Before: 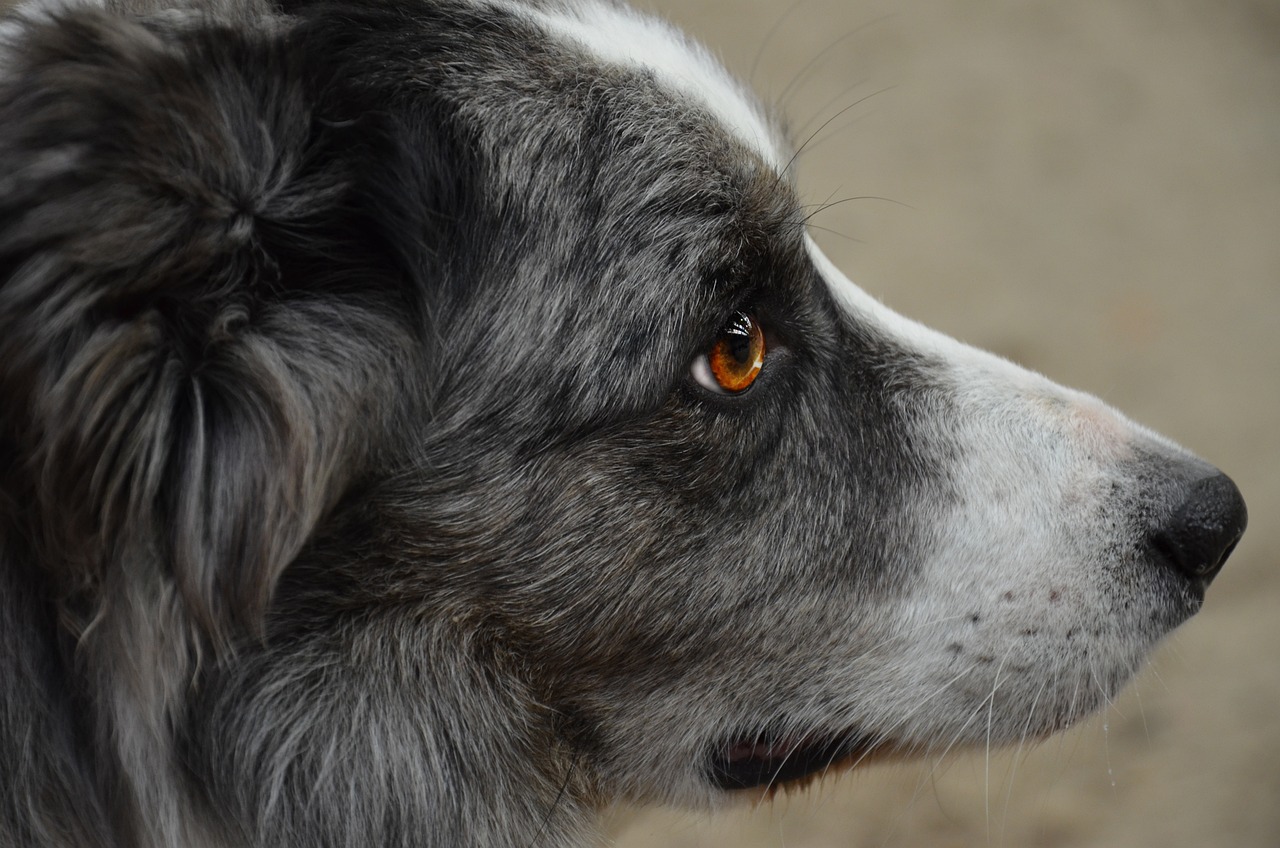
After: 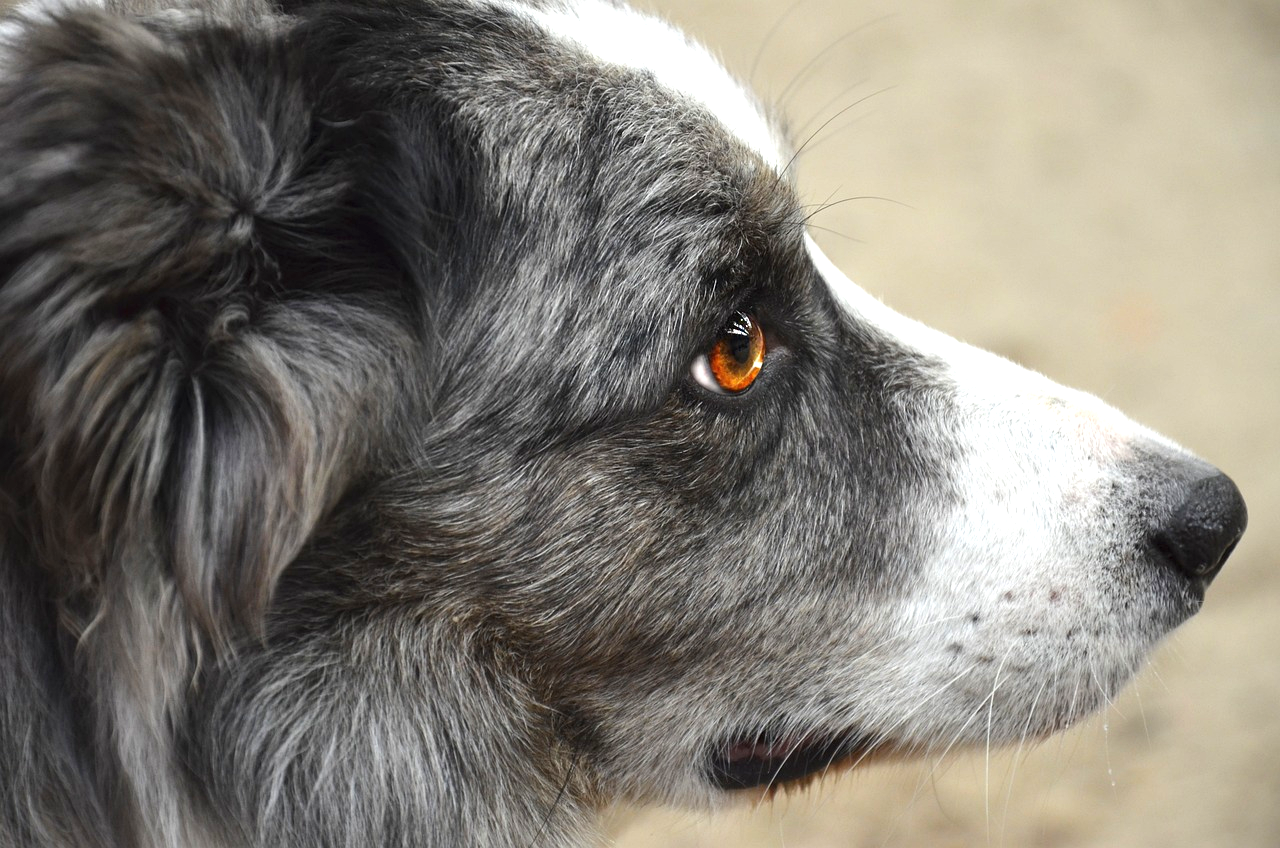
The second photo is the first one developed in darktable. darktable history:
exposure: black level correction 0, exposure 1.199 EV, compensate exposure bias true, compensate highlight preservation false
